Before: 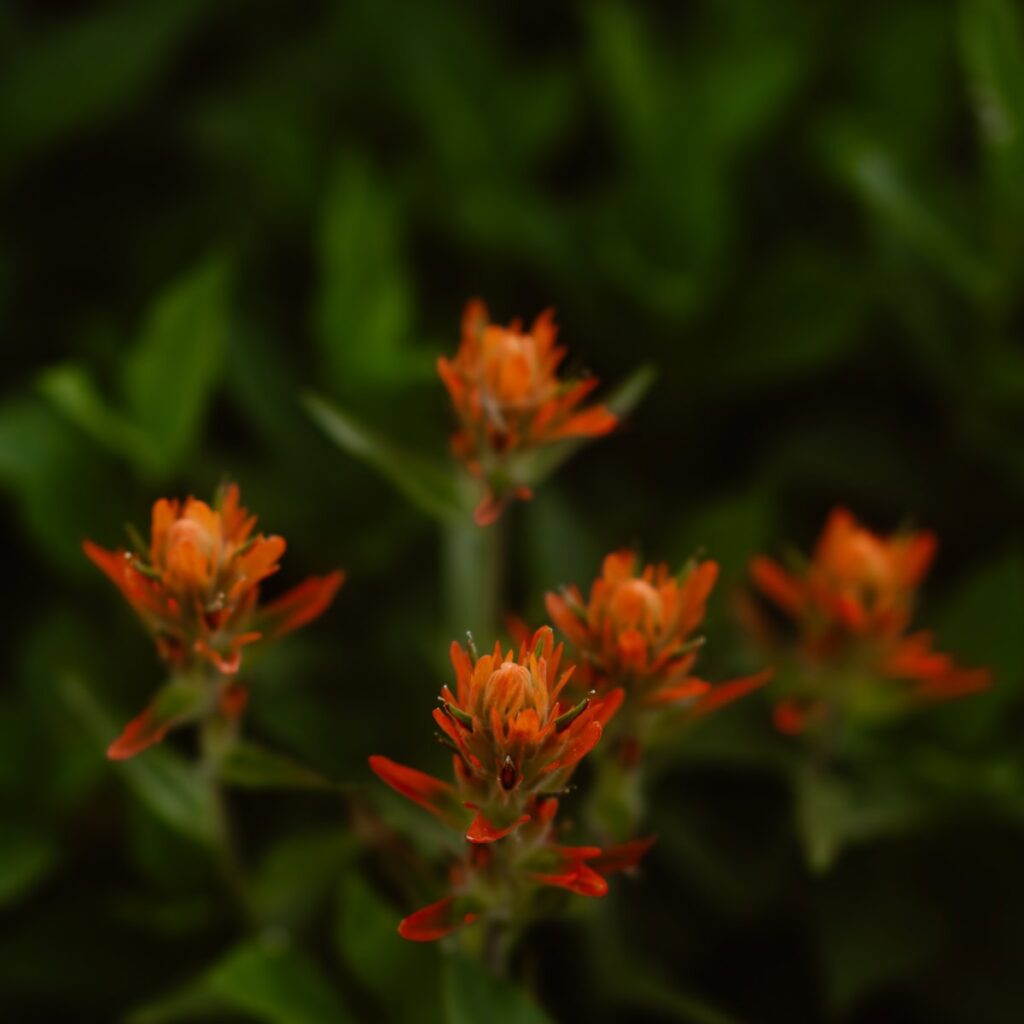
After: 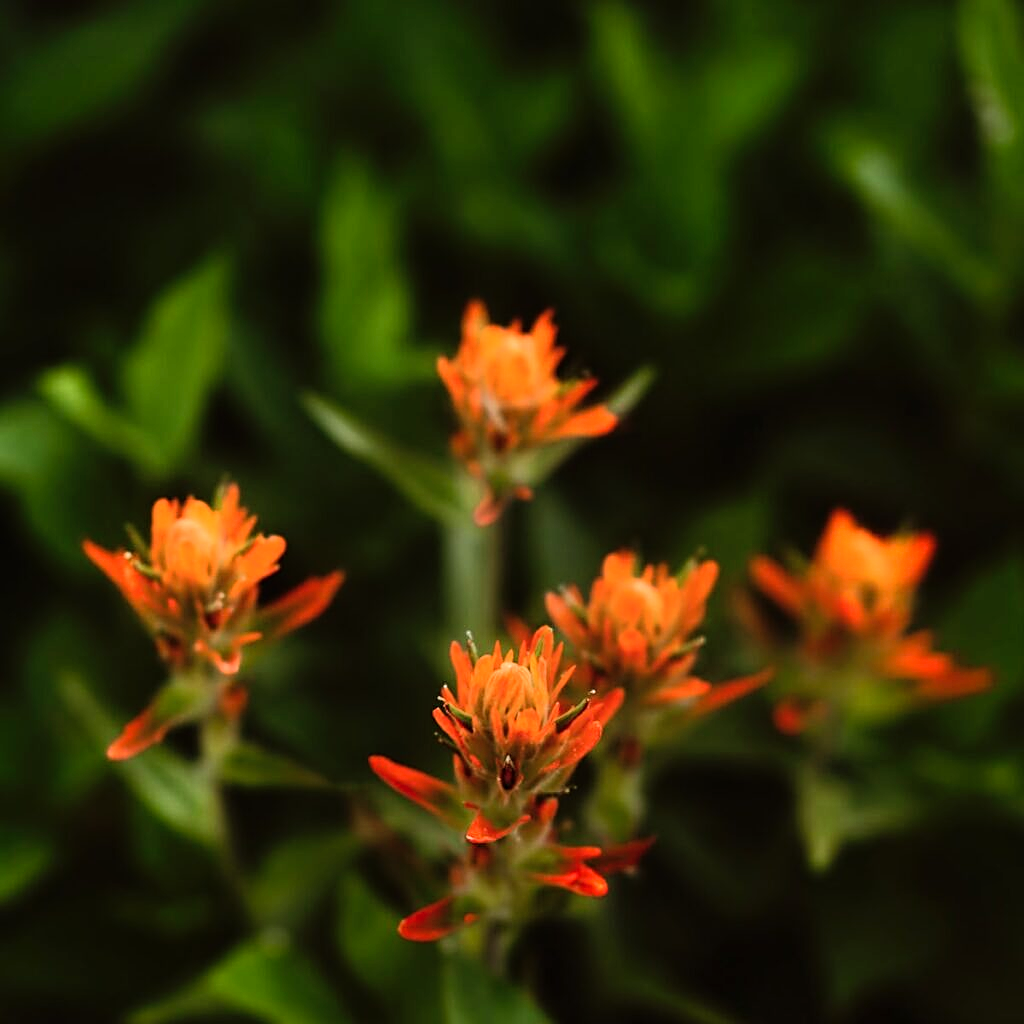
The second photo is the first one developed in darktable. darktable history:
tone equalizer: -8 EV -0.716 EV, -7 EV -0.678 EV, -6 EV -0.605 EV, -5 EV -0.415 EV, -3 EV 0.366 EV, -2 EV 0.6 EV, -1 EV 0.698 EV, +0 EV 0.76 EV
sharpen: on, module defaults
shadows and highlights: highlights 68.83, soften with gaussian
